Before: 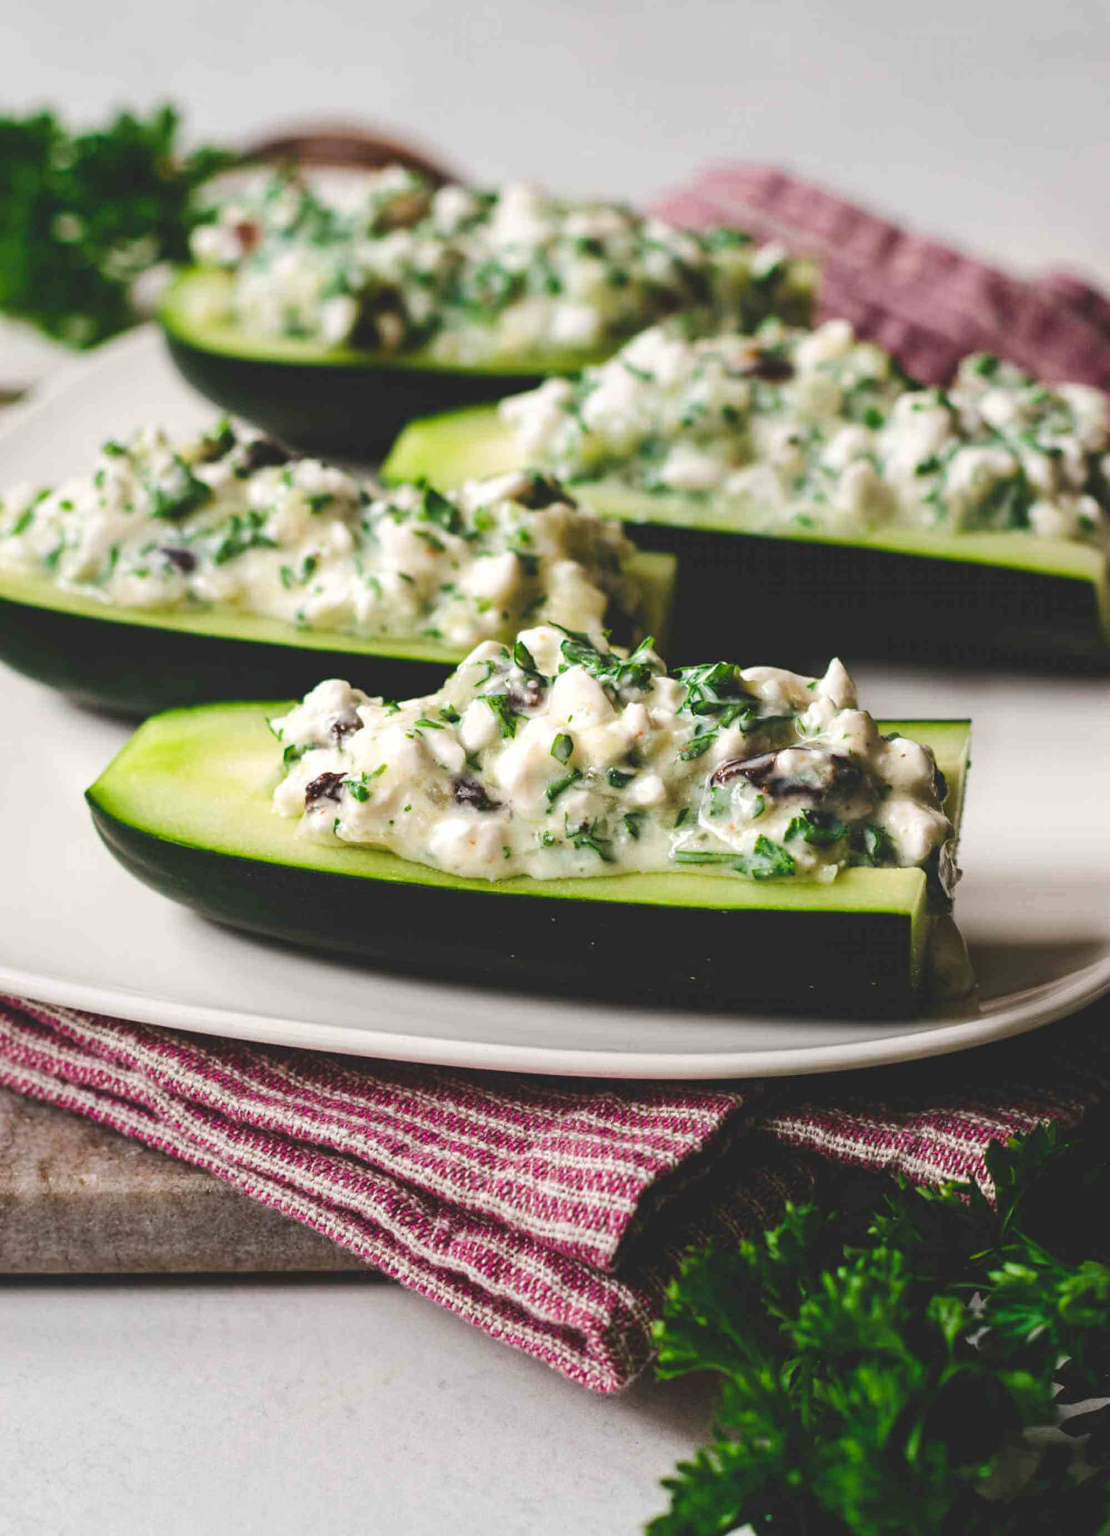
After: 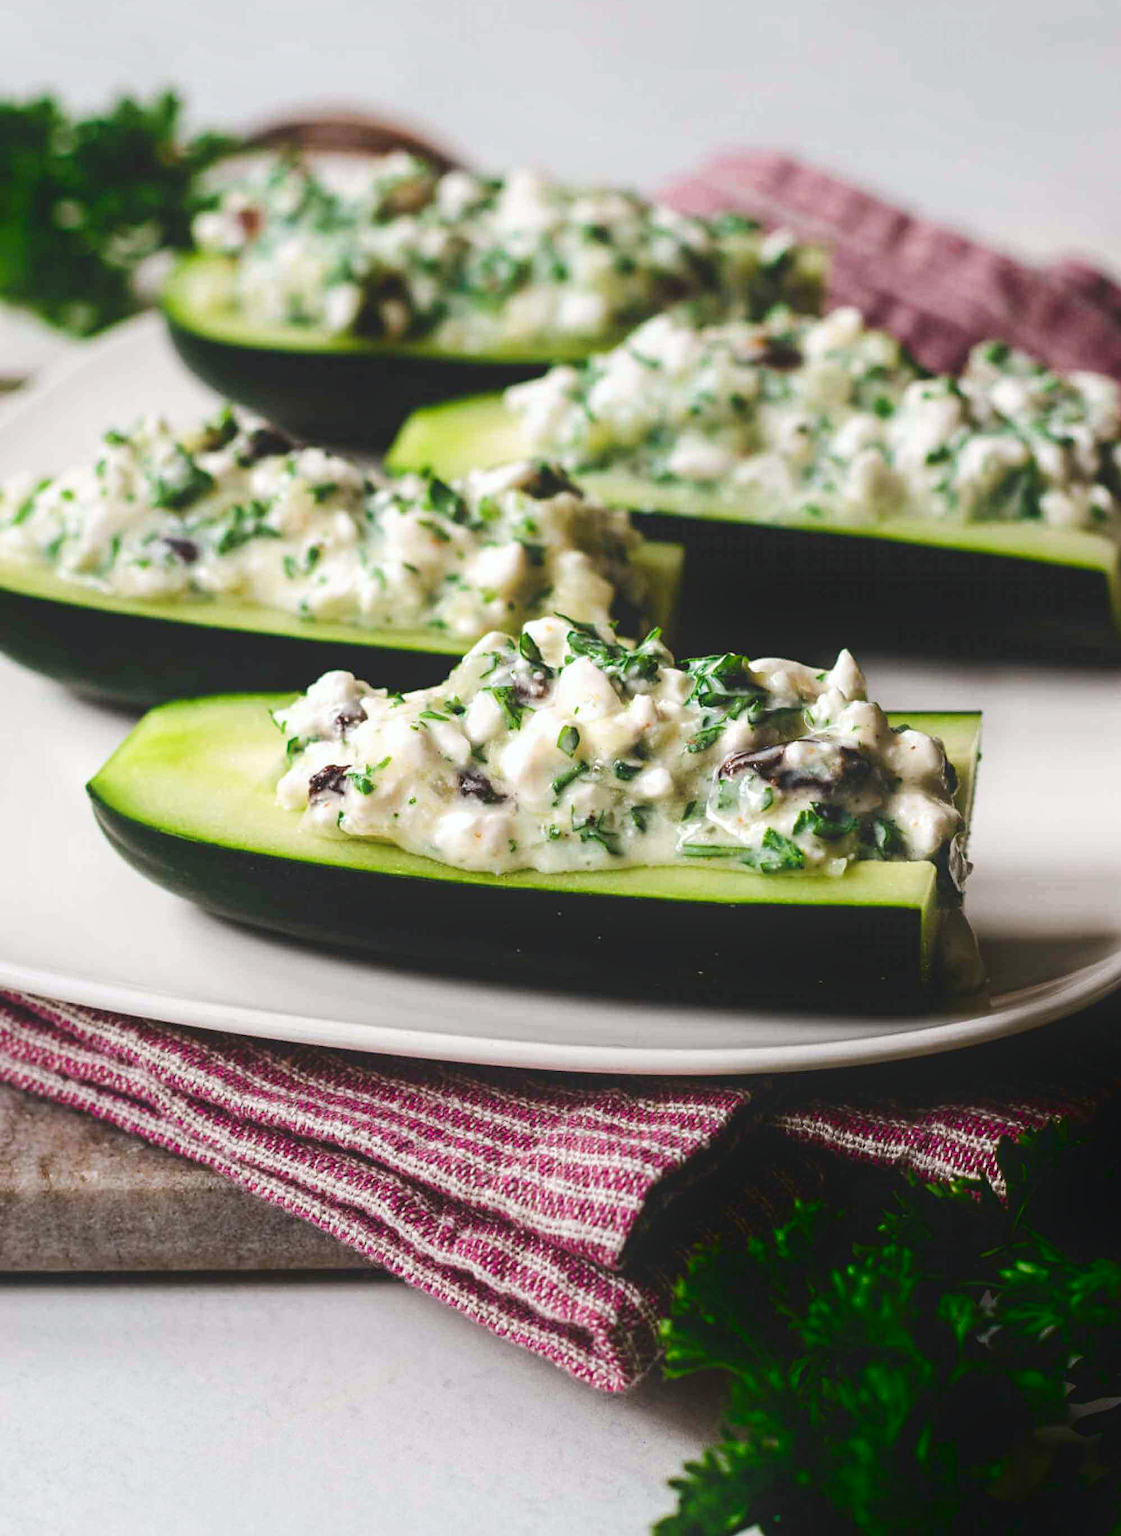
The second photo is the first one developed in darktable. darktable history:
sharpen: amount 0.2
crop: top 1.049%, right 0.001%
rotate and perspective: automatic cropping original format, crop left 0, crop top 0
white balance: red 0.988, blue 1.017
shadows and highlights: shadows -70, highlights 35, soften with gaussian
color balance rgb: on, module defaults
tone equalizer: on, module defaults
